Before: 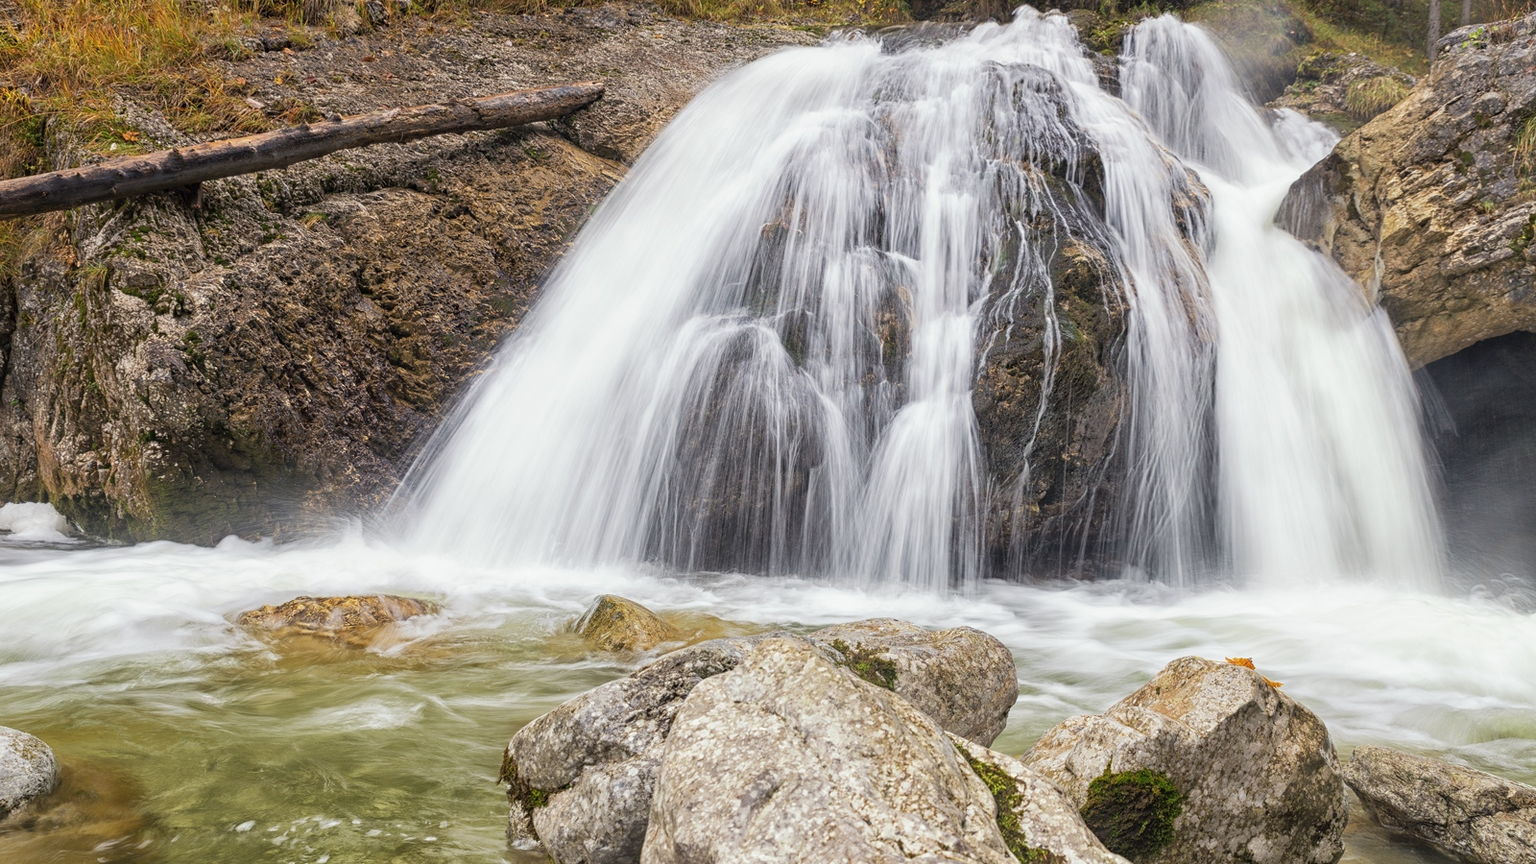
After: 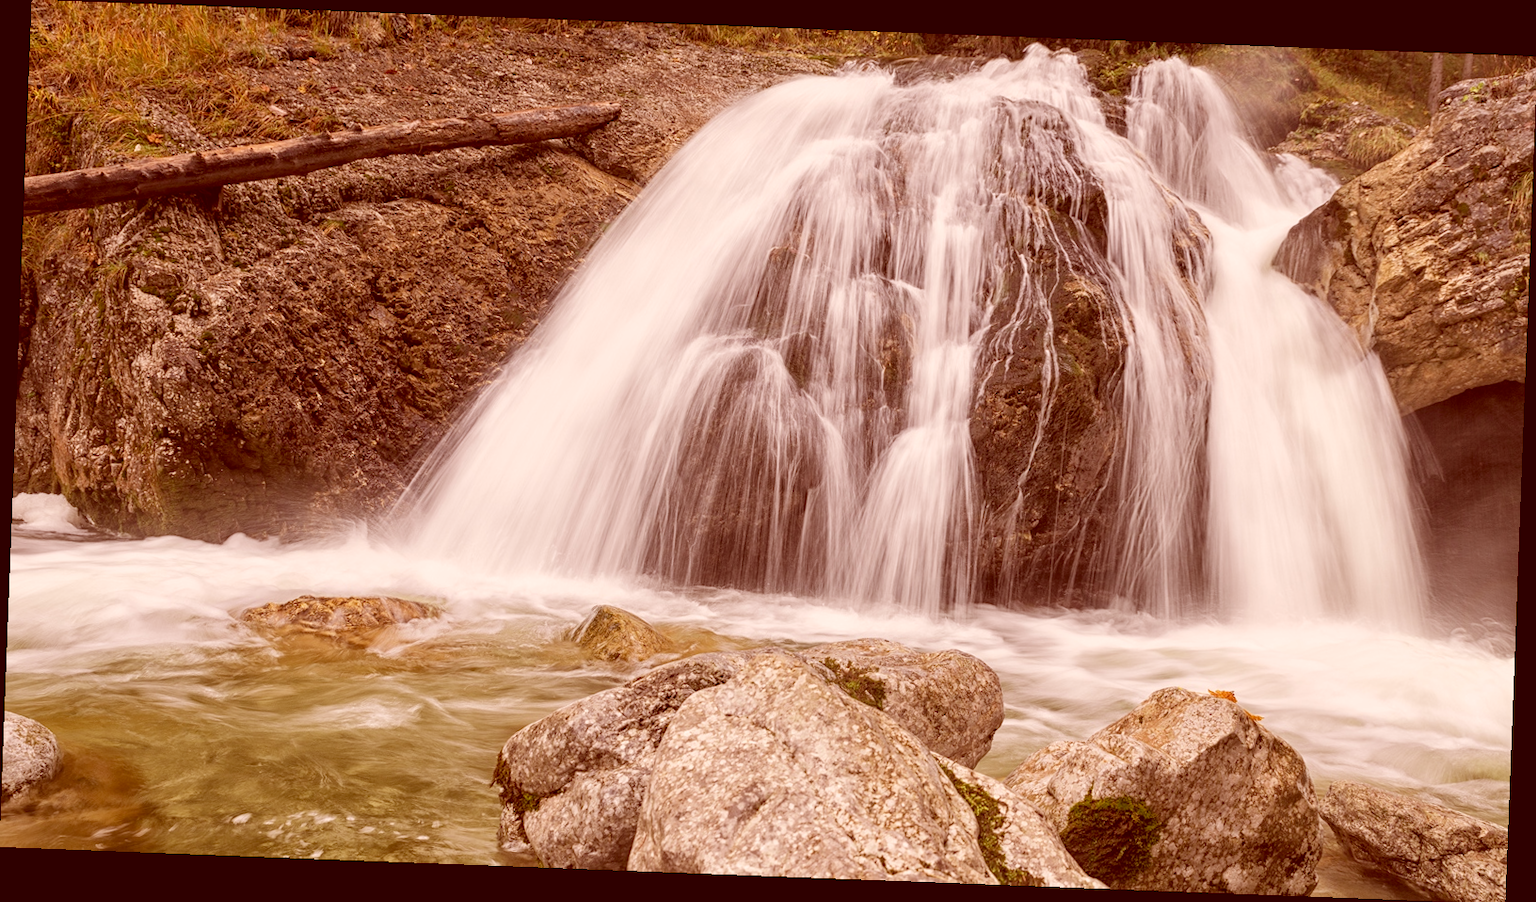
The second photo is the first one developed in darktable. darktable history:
color correction: highlights a* 9.03, highlights b* 8.71, shadows a* 40, shadows b* 40, saturation 0.8
rotate and perspective: rotation 2.17°, automatic cropping off
